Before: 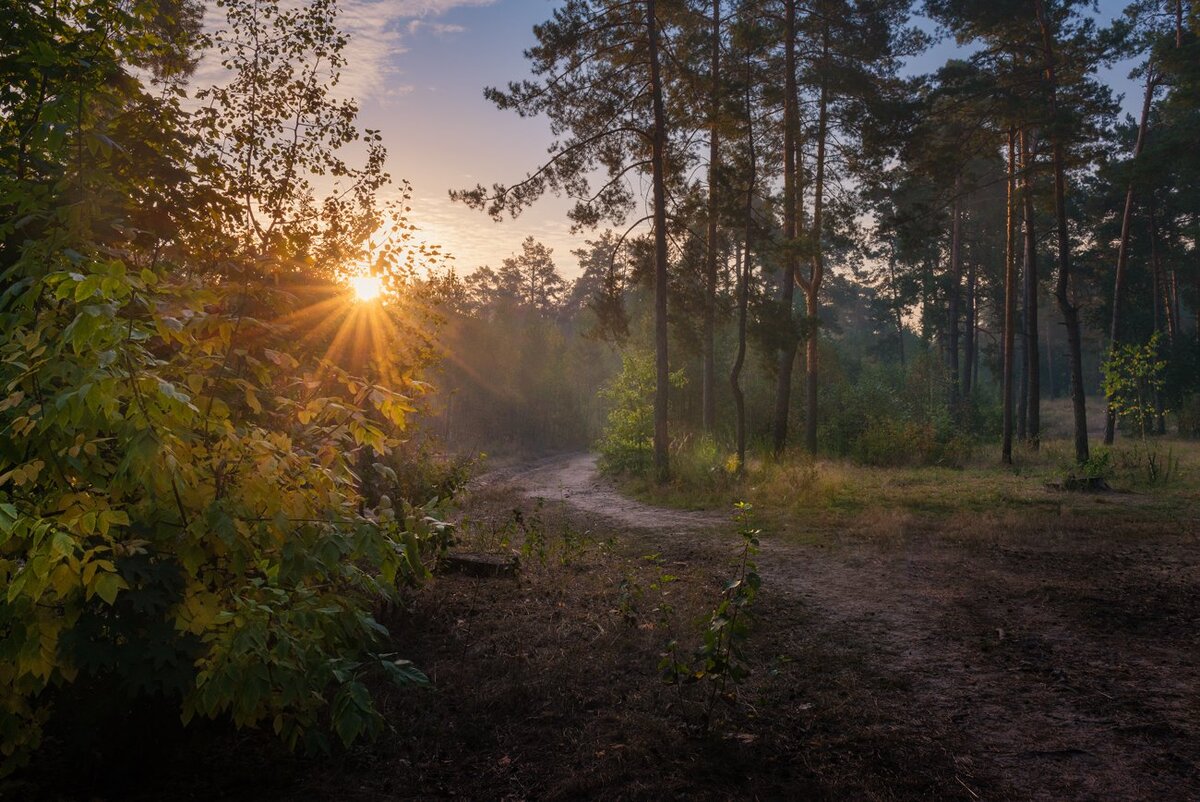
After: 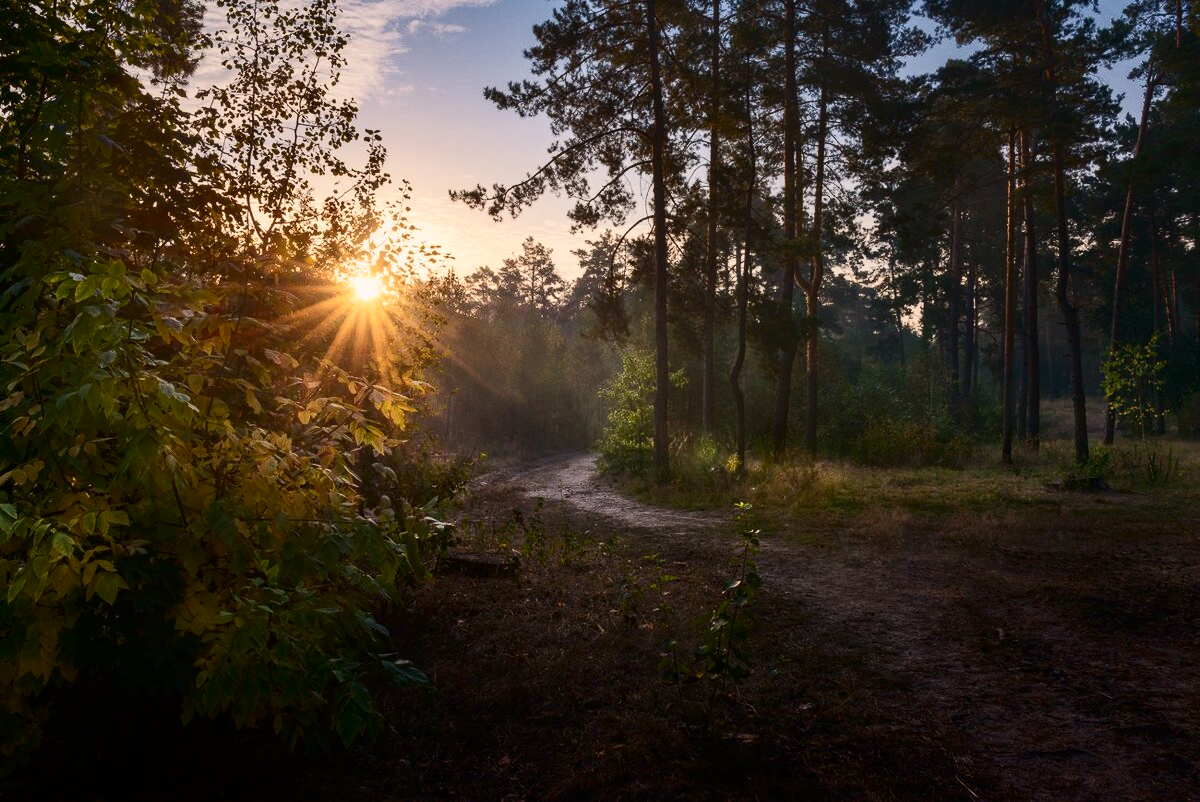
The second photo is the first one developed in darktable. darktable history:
contrast brightness saturation: contrast 0.297
